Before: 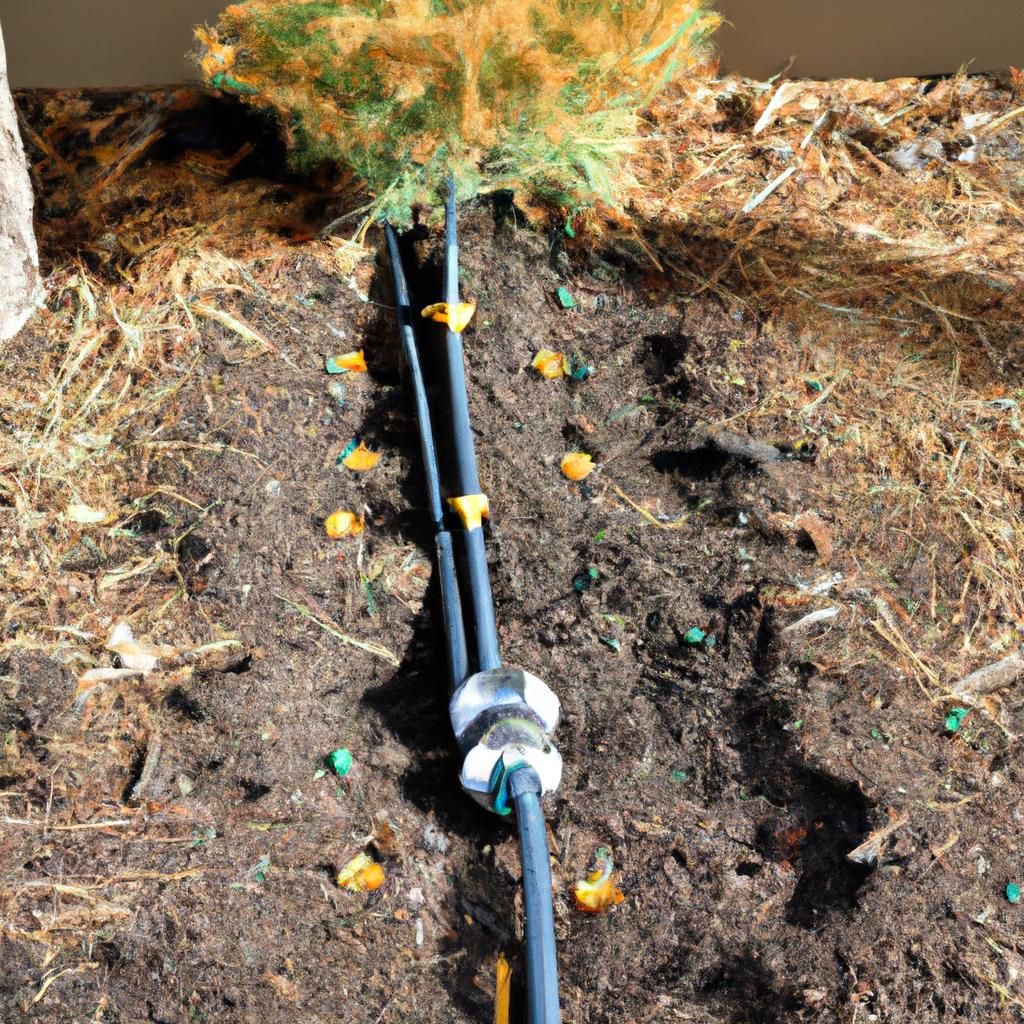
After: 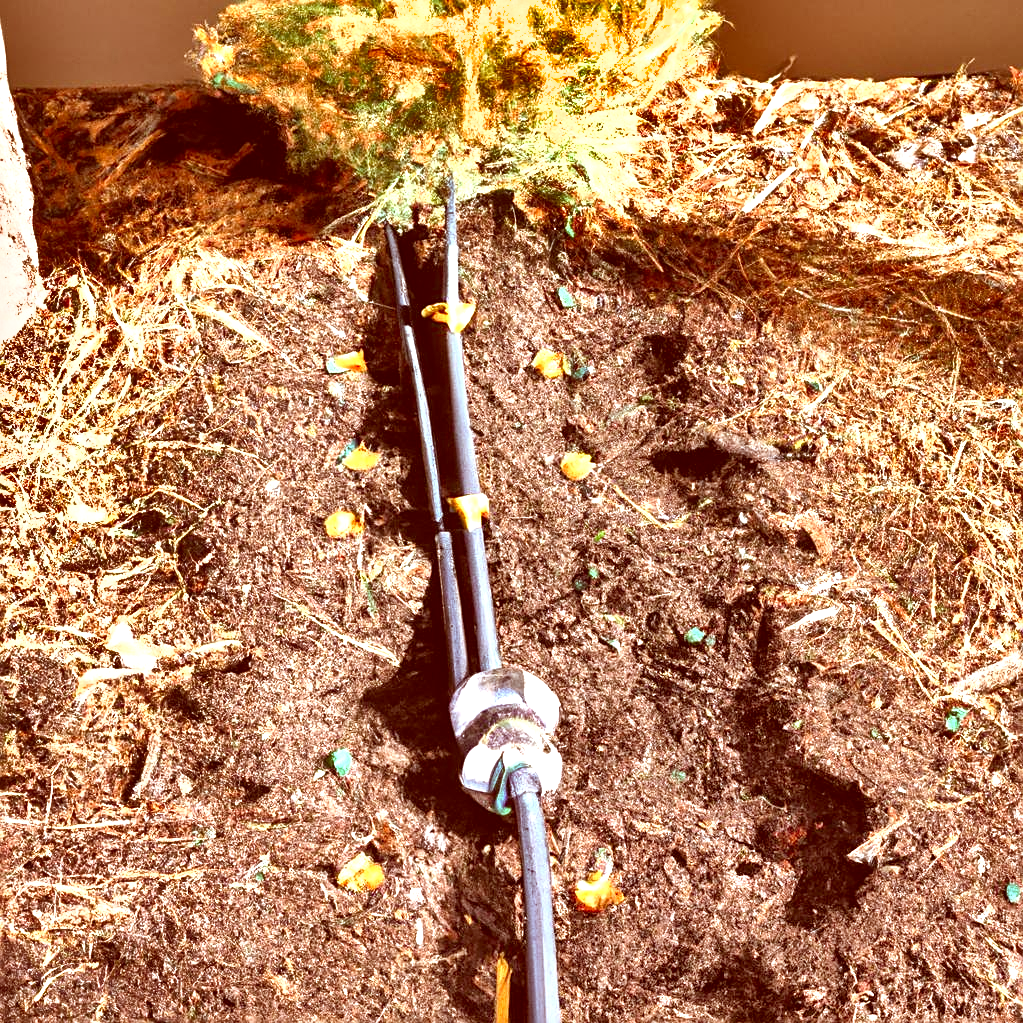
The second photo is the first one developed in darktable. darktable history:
sharpen: on, module defaults
crop and rotate: left 0.074%, bottom 0.005%
local contrast: detail 109%
exposure: black level correction 0, exposure 1.2 EV, compensate highlight preservation false
shadows and highlights: white point adjustment -3.82, highlights -63.58, soften with gaussian
tone equalizer: edges refinement/feathering 500, mask exposure compensation -1.57 EV, preserve details no
color correction: highlights a* 9.26, highlights b* 8.98, shadows a* 39.25, shadows b* 39.71, saturation 0.78
